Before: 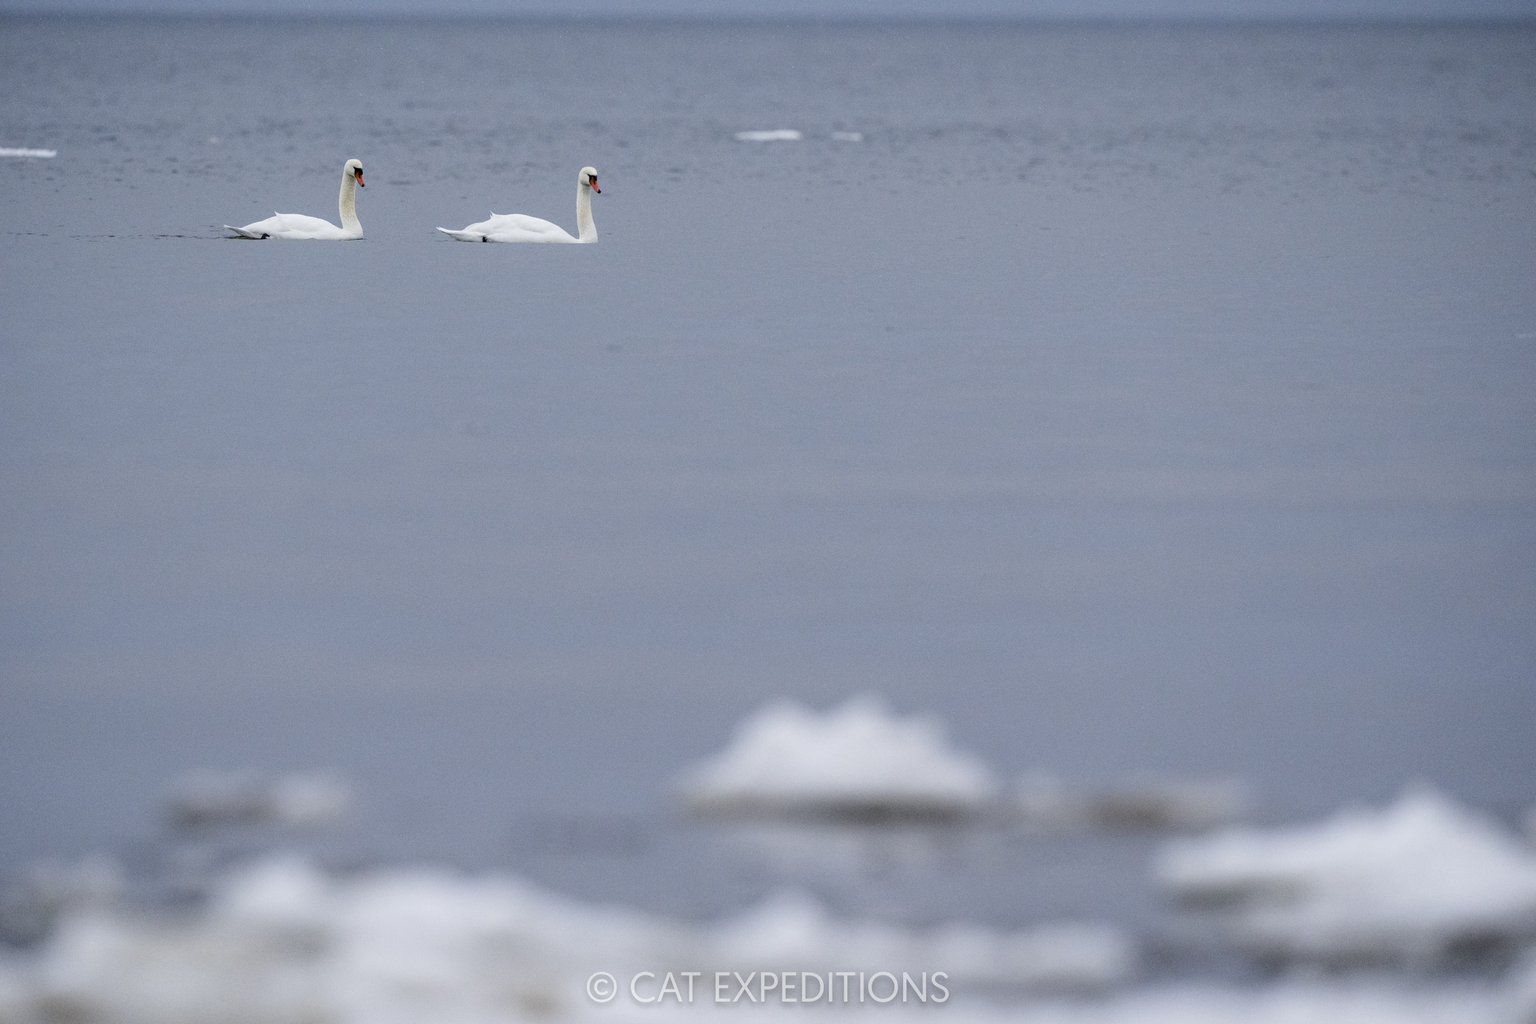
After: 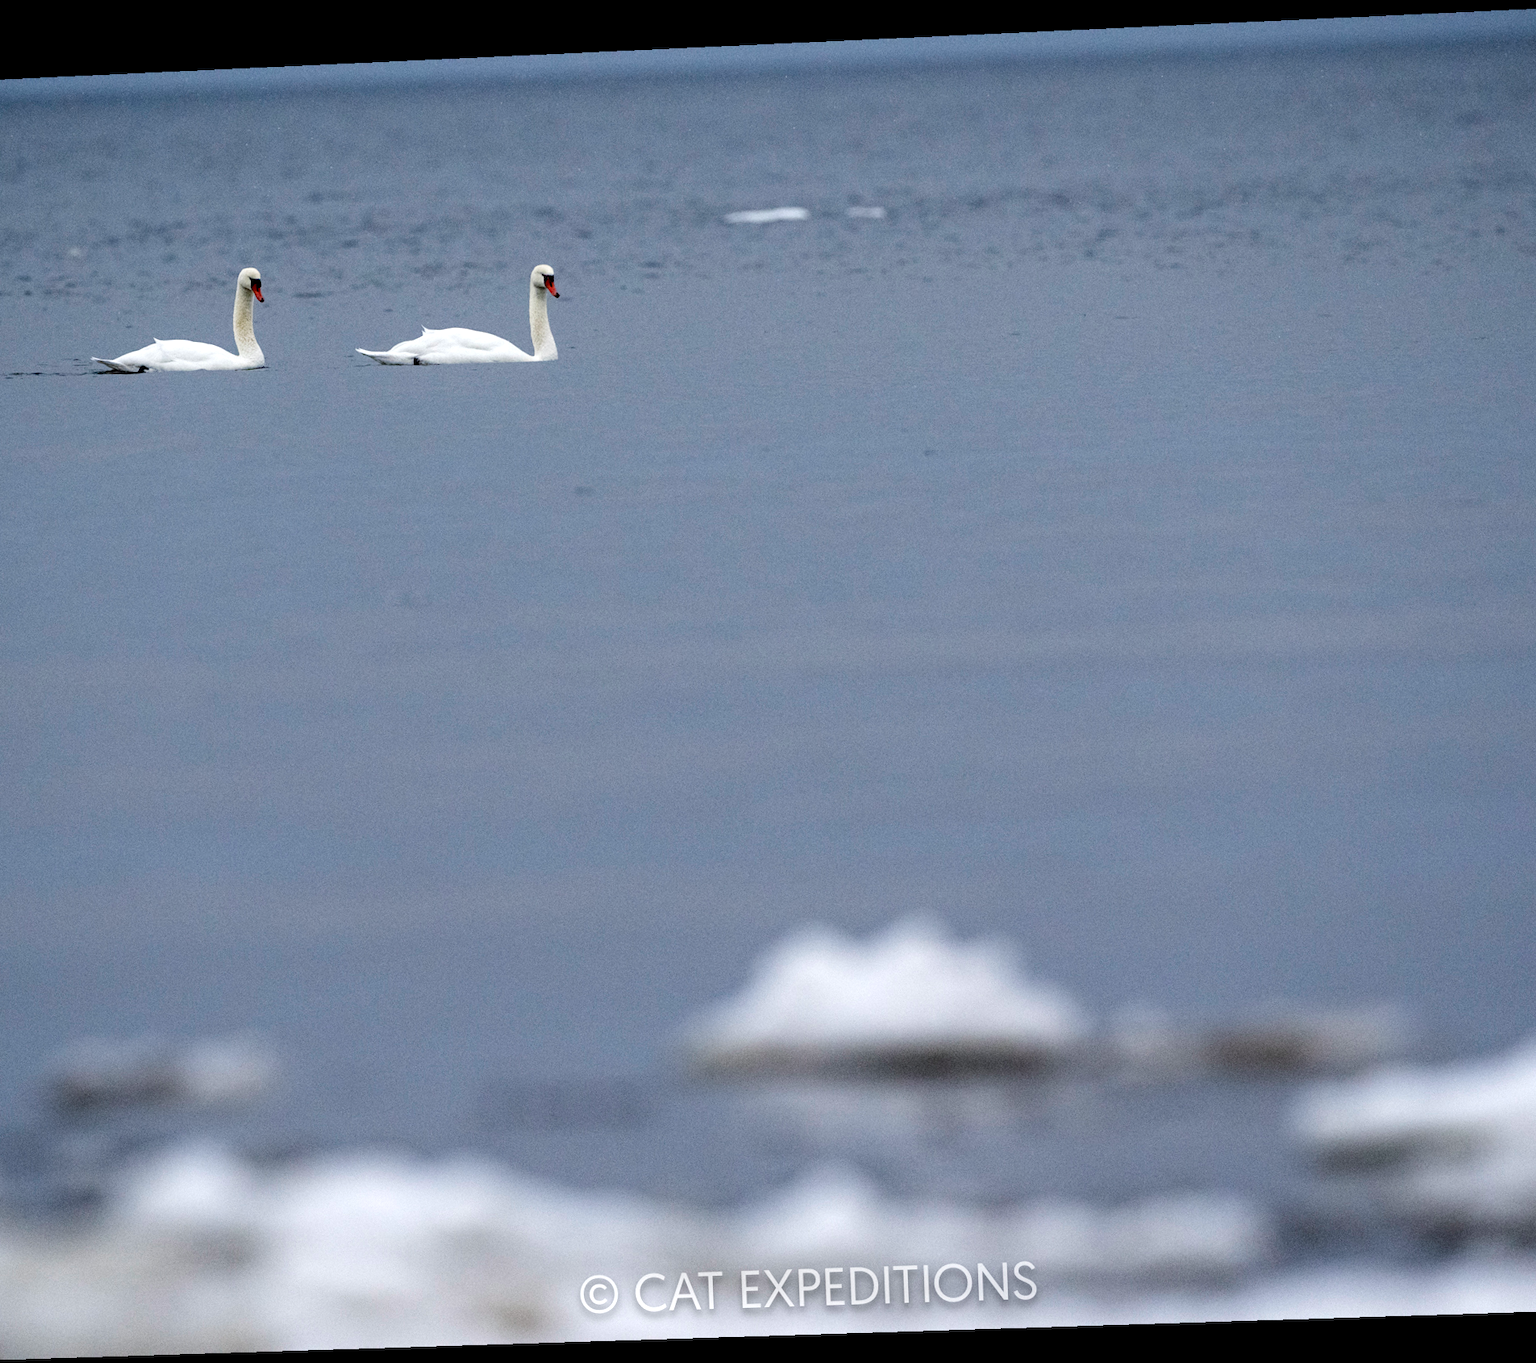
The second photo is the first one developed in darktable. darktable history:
haze removal: compatibility mode true, adaptive false
contrast brightness saturation: contrast 0.07, brightness -0.13, saturation 0.06
tone equalizer: -8 EV -0.417 EV, -7 EV -0.389 EV, -6 EV -0.333 EV, -5 EV -0.222 EV, -3 EV 0.222 EV, -2 EV 0.333 EV, -1 EV 0.389 EV, +0 EV 0.417 EV, edges refinement/feathering 500, mask exposure compensation -1.57 EV, preserve details no
rotate and perspective: rotation -2.22°, lens shift (horizontal) -0.022, automatic cropping off
crop: left 9.88%, right 12.664%
